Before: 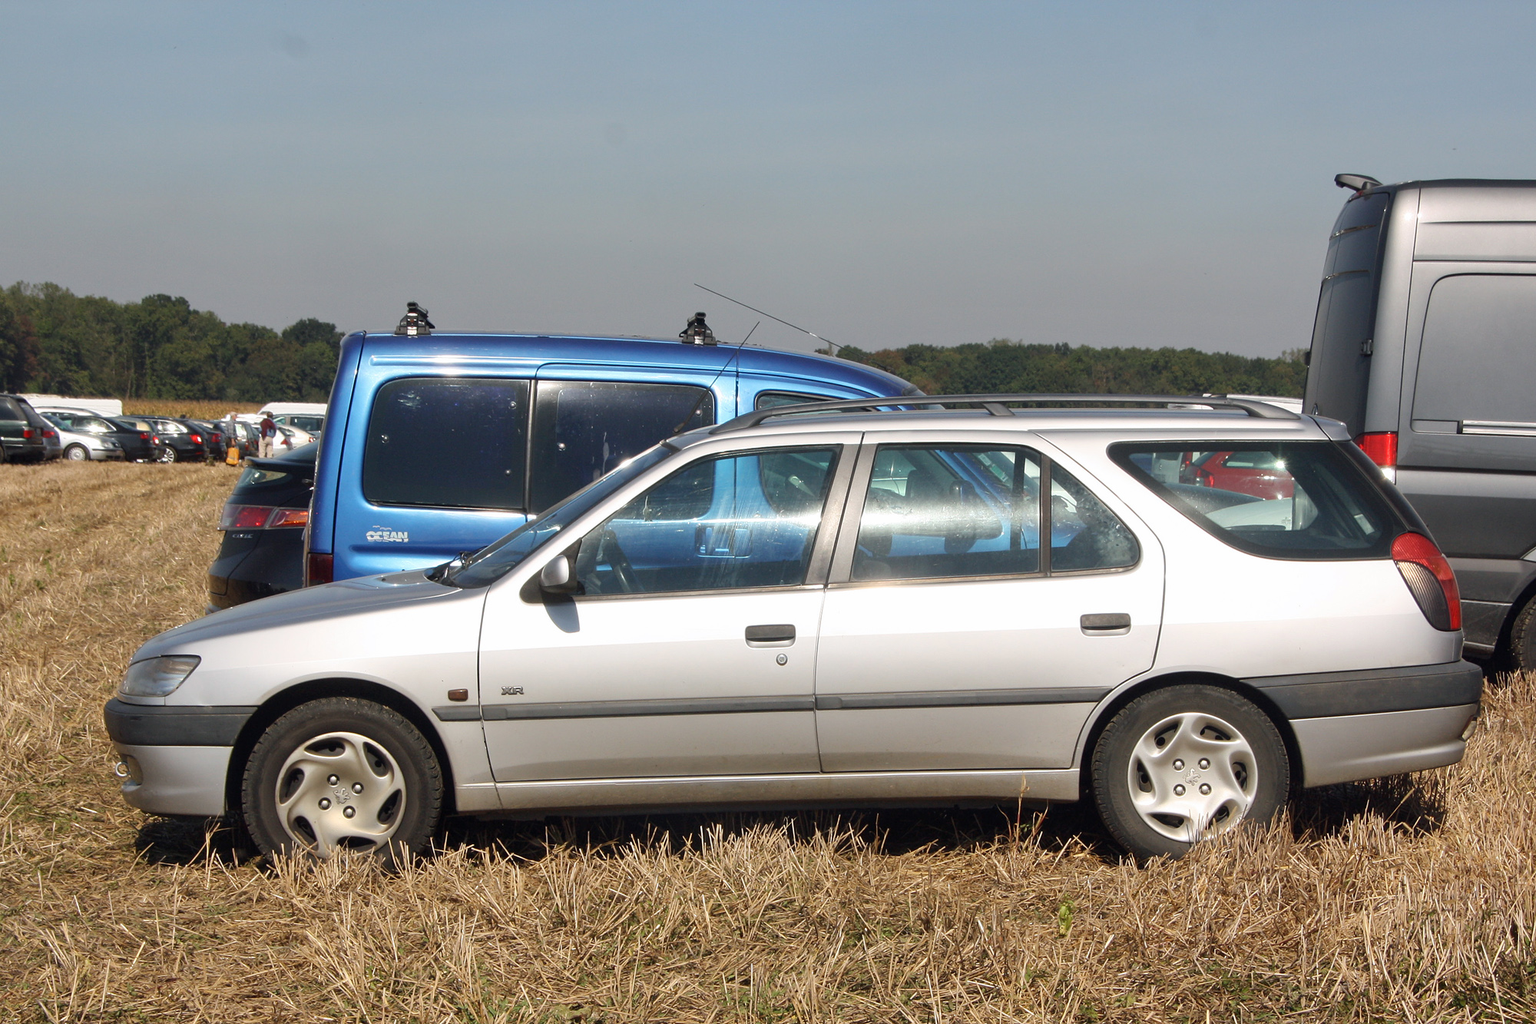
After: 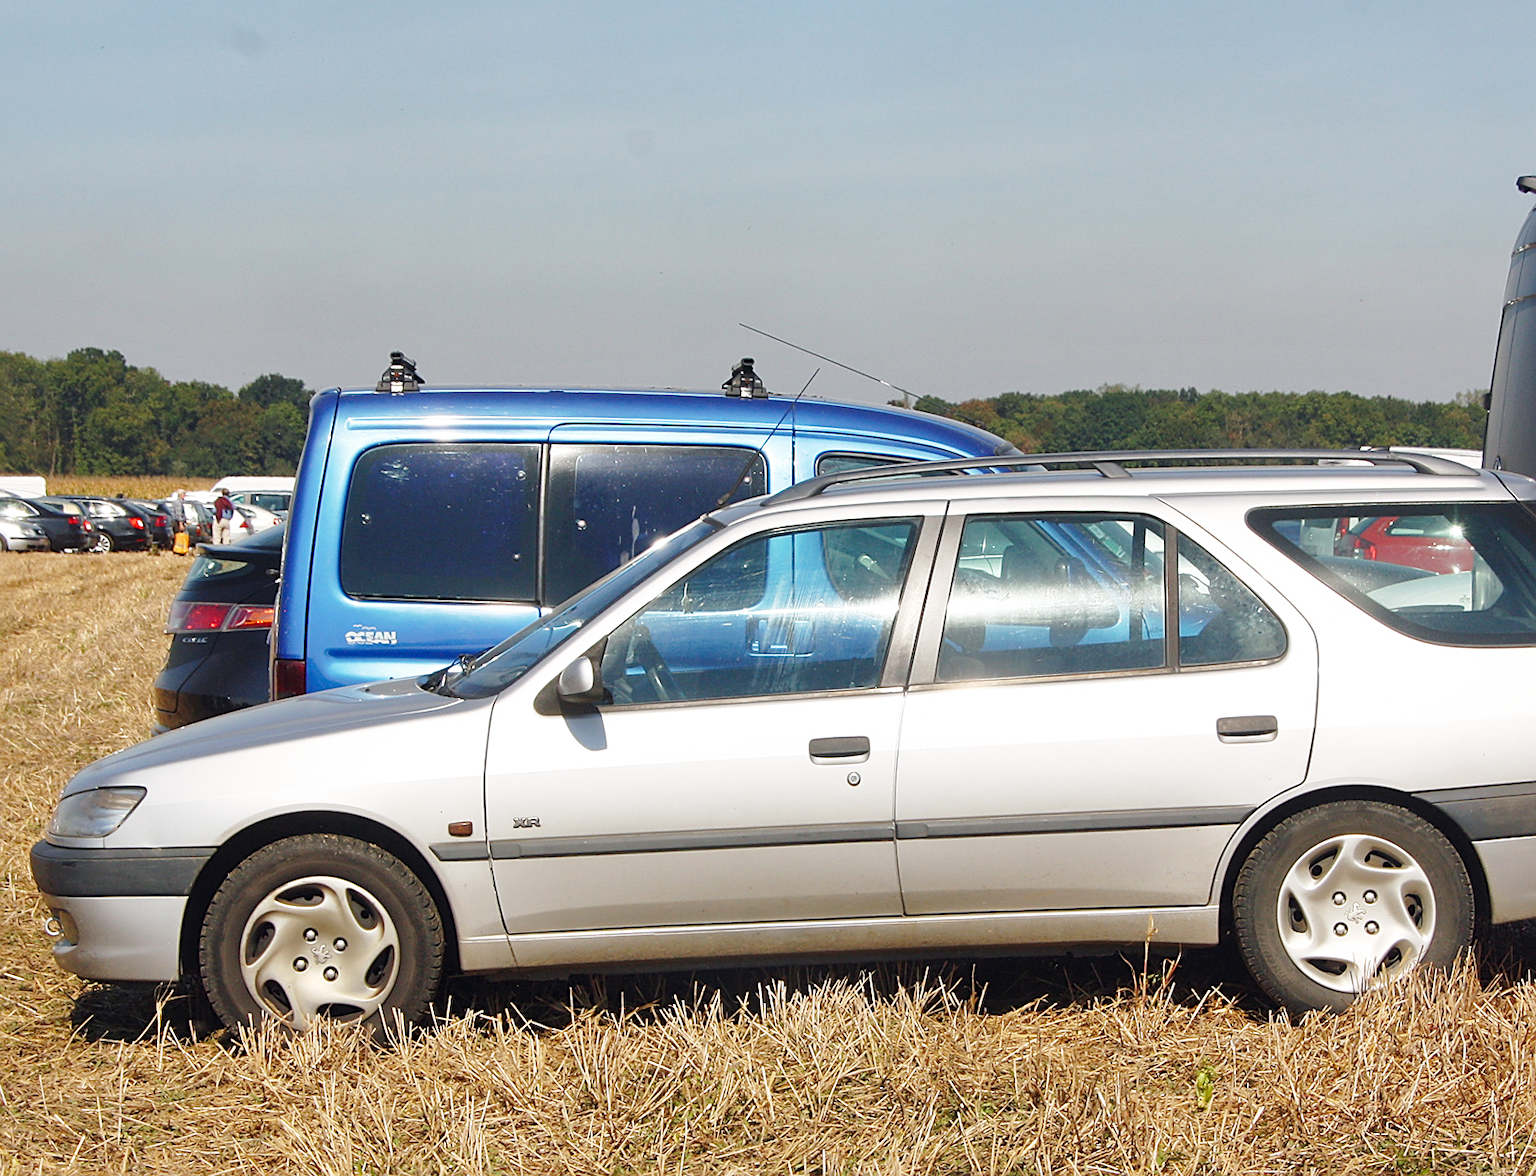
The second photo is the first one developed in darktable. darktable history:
crop and rotate: angle 1°, left 4.281%, top 0.642%, right 11.383%, bottom 2.486%
sharpen: on, module defaults
base curve: curves: ch0 [(0, 0) (0.028, 0.03) (0.121, 0.232) (0.46, 0.748) (0.859, 0.968) (1, 1)], preserve colors none
shadows and highlights: on, module defaults
